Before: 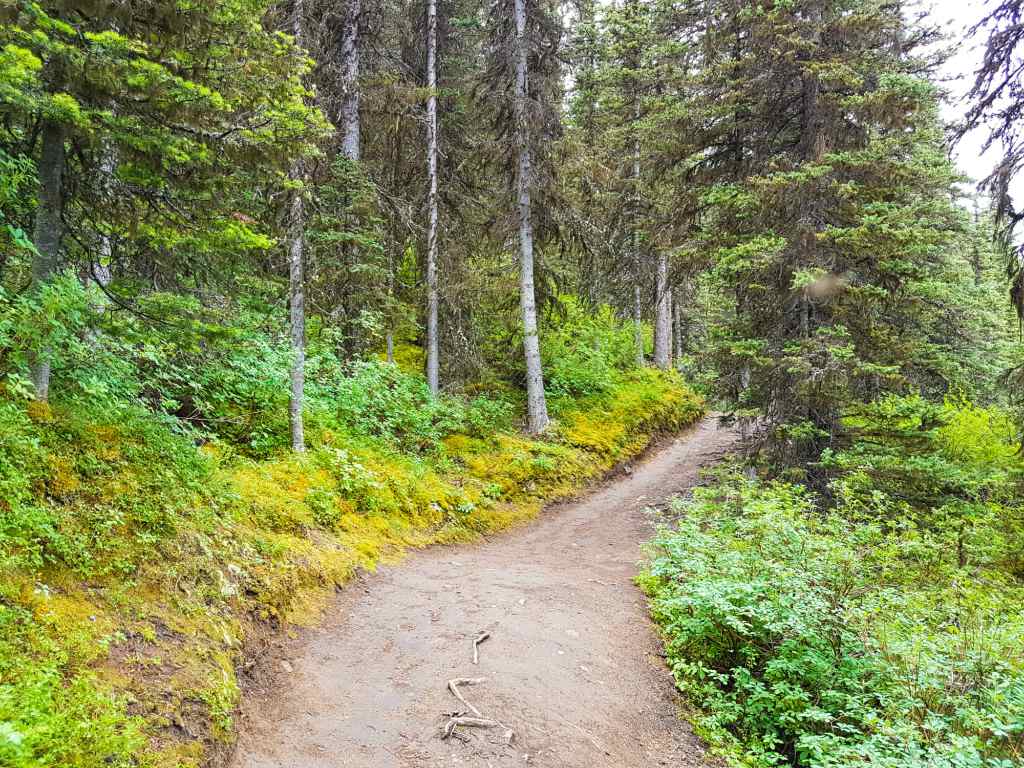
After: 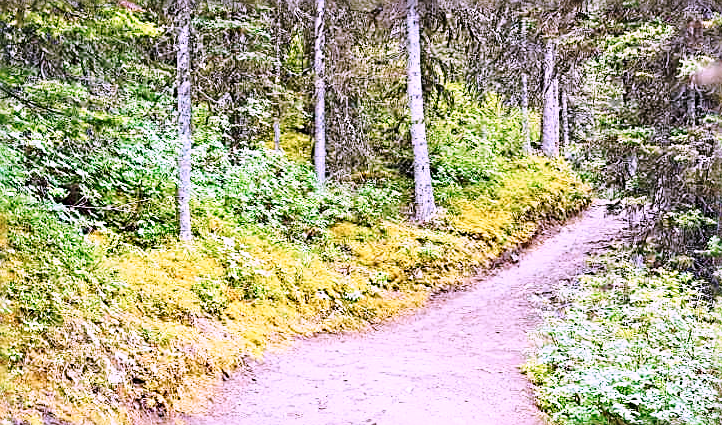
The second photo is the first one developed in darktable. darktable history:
sharpen: radius 3.025, amount 0.757
crop: left 11.123%, top 27.61%, right 18.3%, bottom 17.034%
color correction: highlights a* 15.03, highlights b* -25.07
base curve: curves: ch0 [(0, 0) (0.028, 0.03) (0.121, 0.232) (0.46, 0.748) (0.859, 0.968) (1, 1)], preserve colors none
